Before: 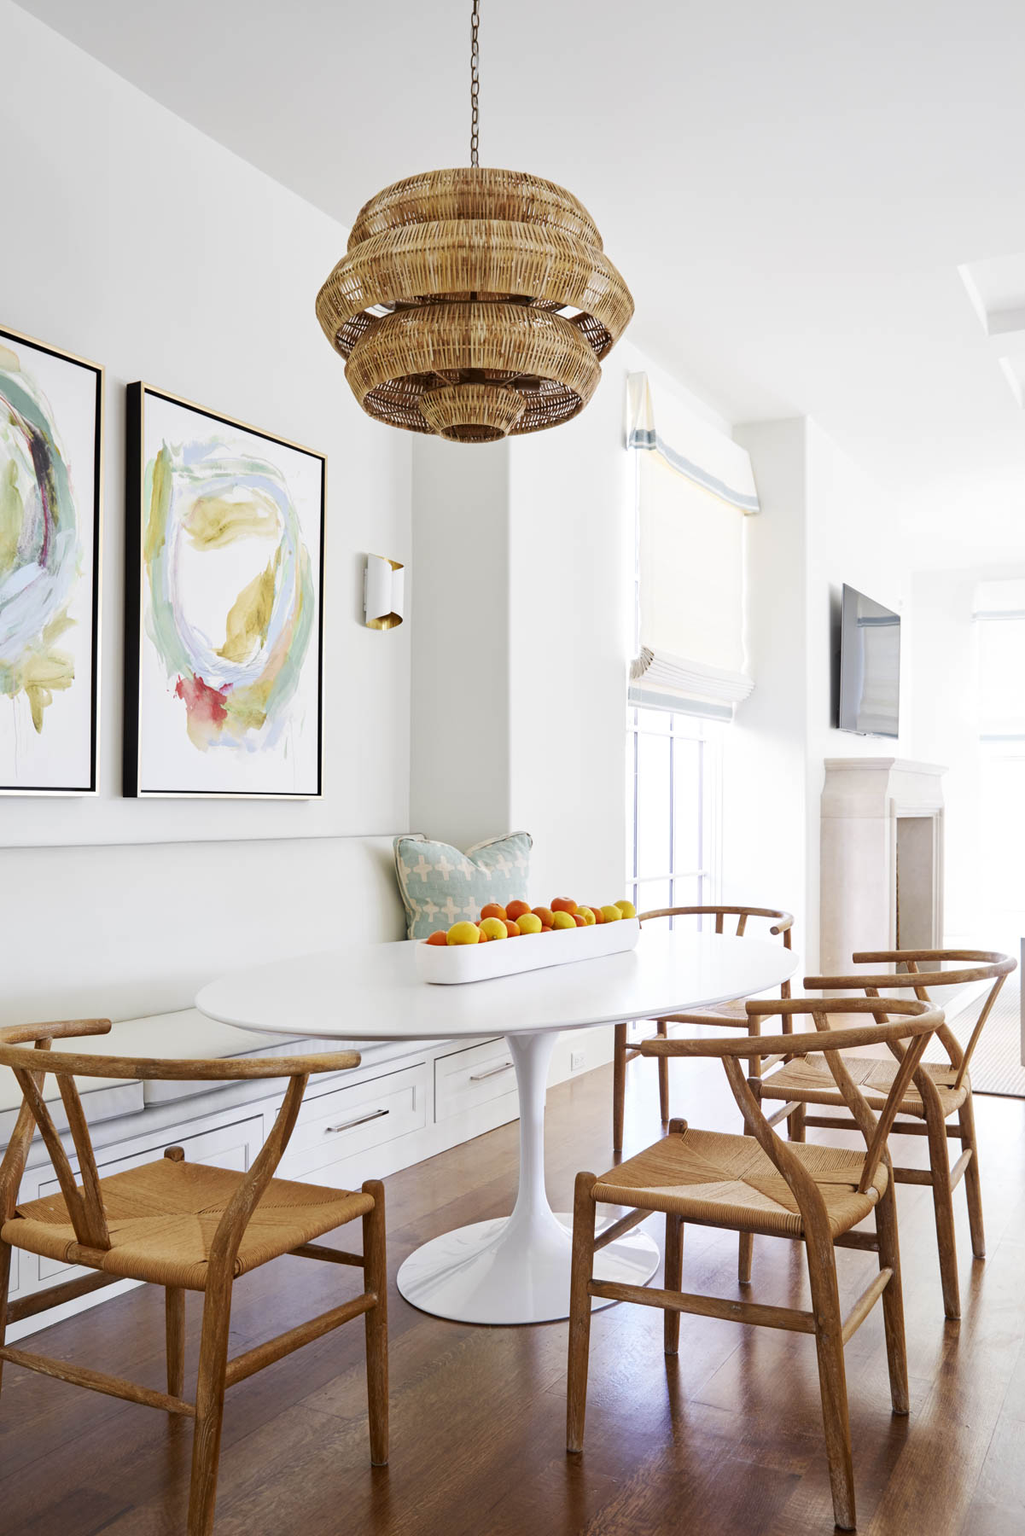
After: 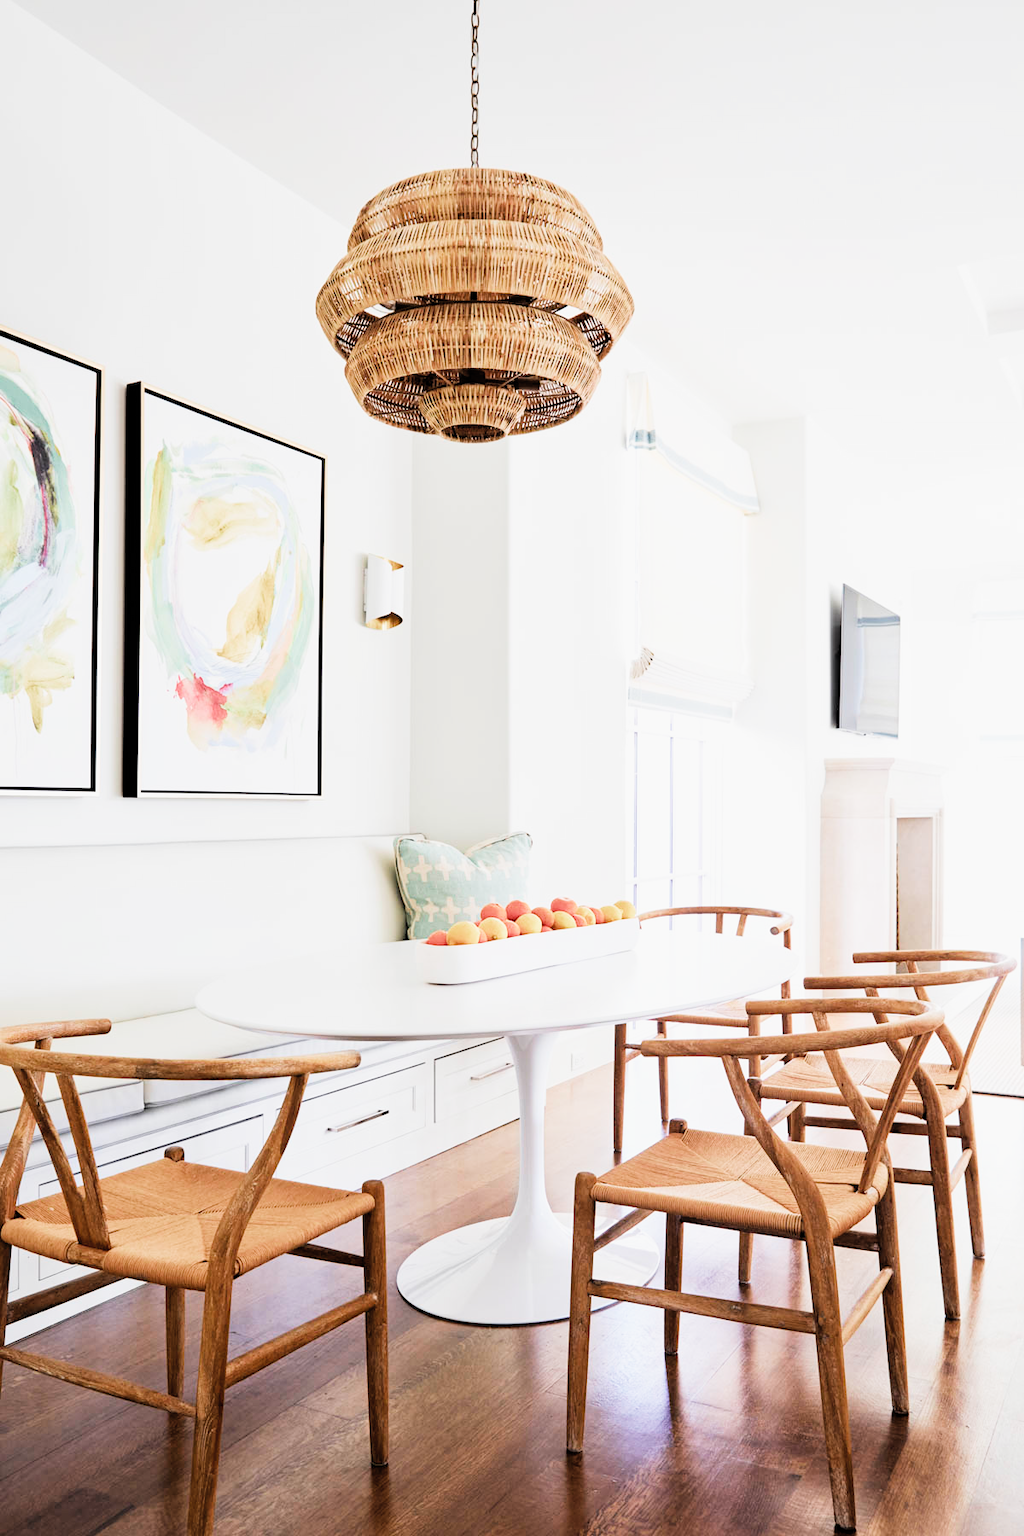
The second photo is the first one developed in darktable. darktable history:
filmic rgb: black relative exposure -5.13 EV, white relative exposure 4 EV, hardness 2.9, contrast 1.489, add noise in highlights 0.1, color science v4 (2020), type of noise poissonian
exposure: black level correction 0, exposure 0.696 EV, compensate highlight preservation false
